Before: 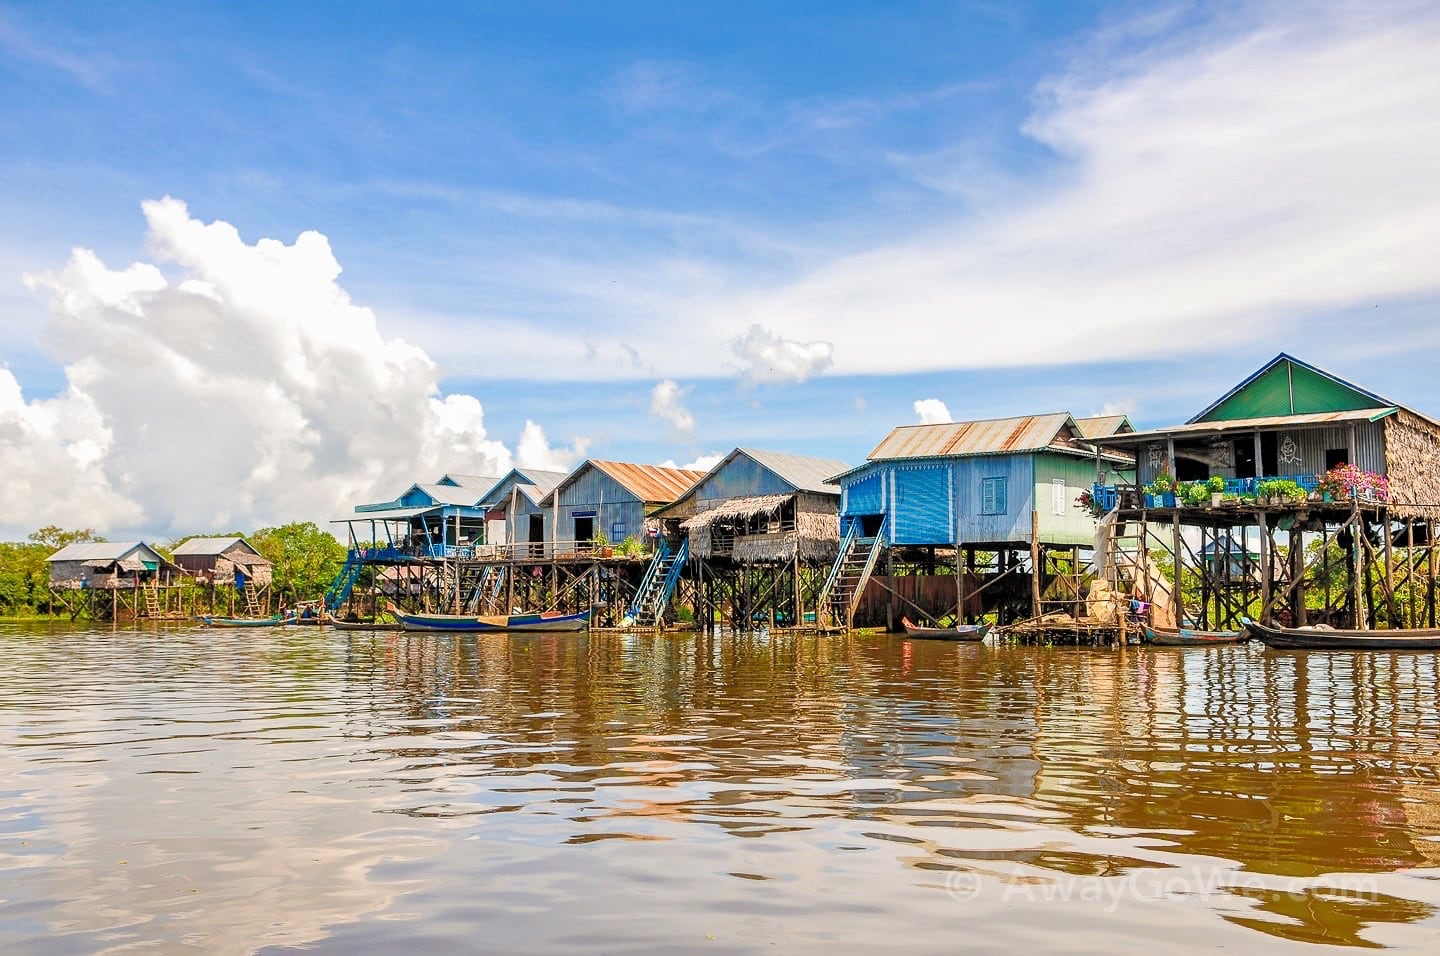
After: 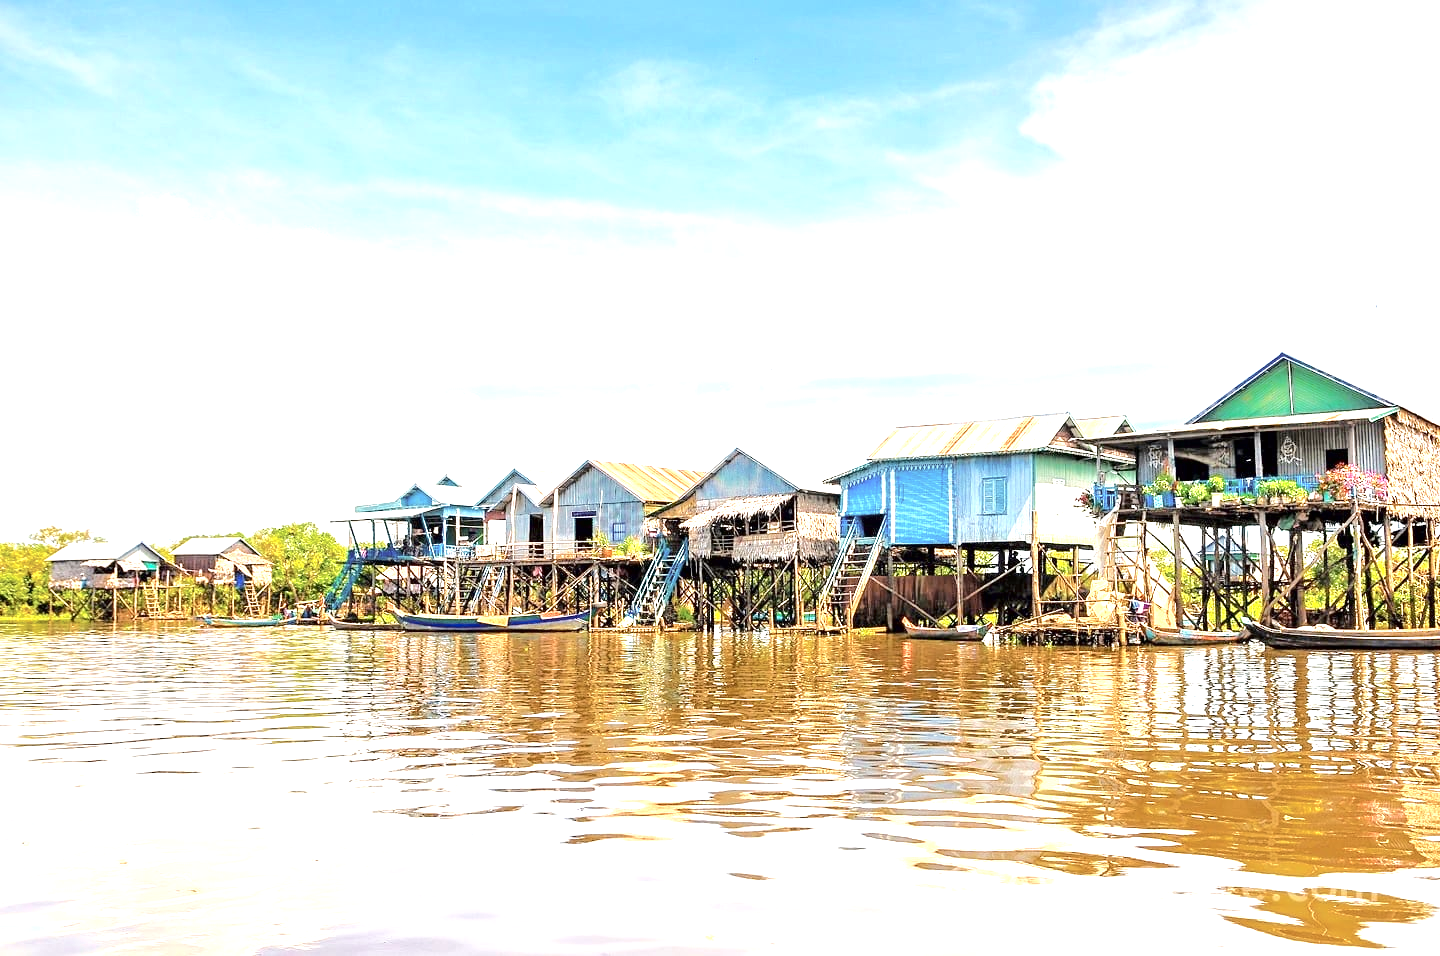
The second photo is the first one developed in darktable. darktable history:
tone curve: curves: ch0 [(0, 0) (0.052, 0.018) (0.236, 0.207) (0.41, 0.417) (0.485, 0.518) (0.54, 0.584) (0.625, 0.666) (0.845, 0.828) (0.994, 0.964)]; ch1 [(0, 0.055) (0.15, 0.117) (0.317, 0.34) (0.382, 0.408) (0.434, 0.441) (0.472, 0.479) (0.498, 0.501) (0.557, 0.558) (0.616, 0.59) (0.739, 0.7) (0.873, 0.857) (1, 0.928)]; ch2 [(0, 0) (0.352, 0.403) (0.447, 0.466) (0.482, 0.482) (0.528, 0.526) (0.586, 0.577) (0.618, 0.621) (0.785, 0.747) (1, 1)], color space Lab, independent channels, preserve colors none
exposure: black level correction 0, exposure 1.5 EV, compensate highlight preservation false
